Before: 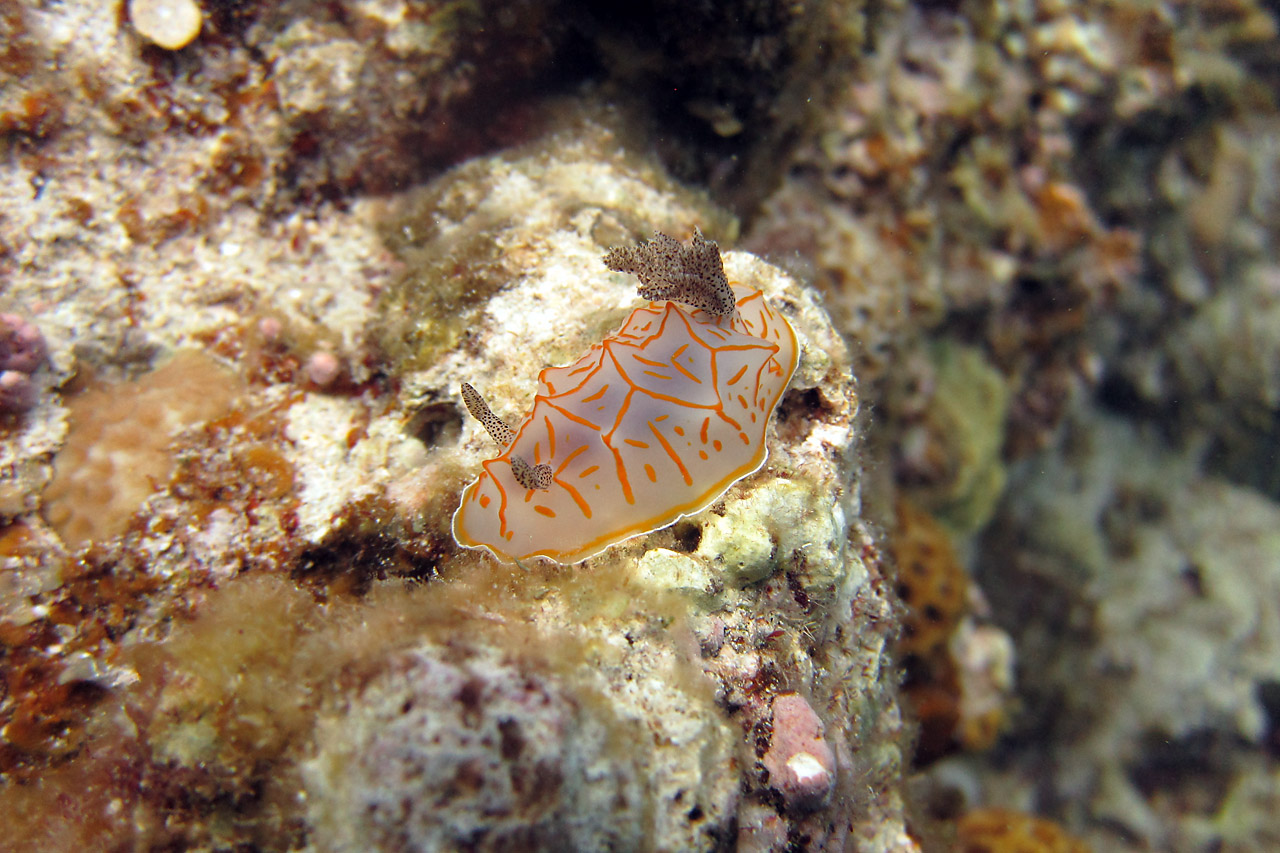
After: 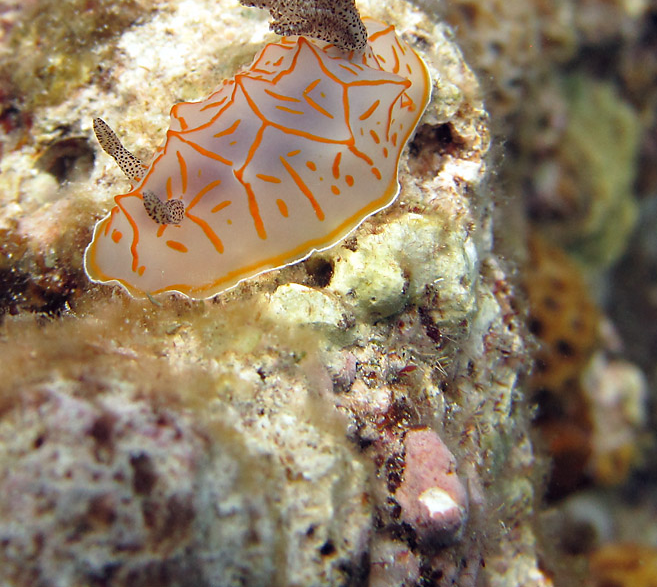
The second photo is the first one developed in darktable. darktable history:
crop and rotate: left 28.816%, top 31.176%, right 19.835%
